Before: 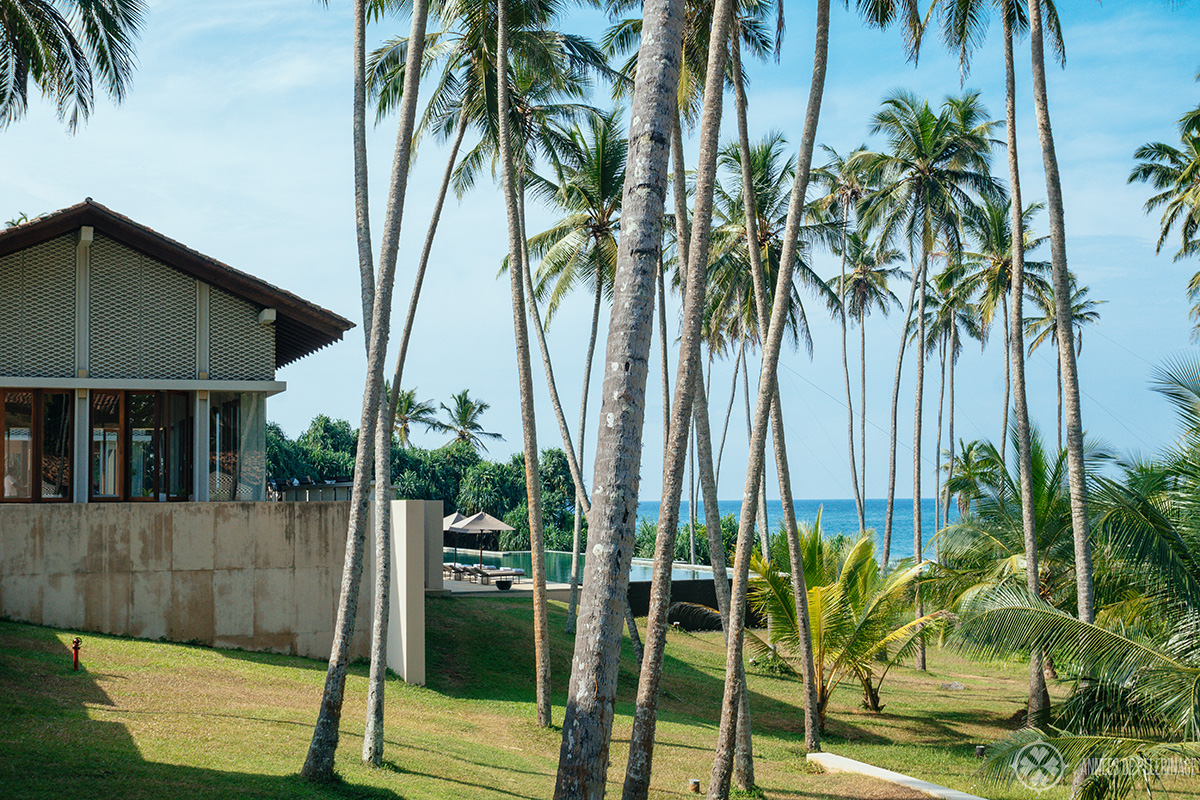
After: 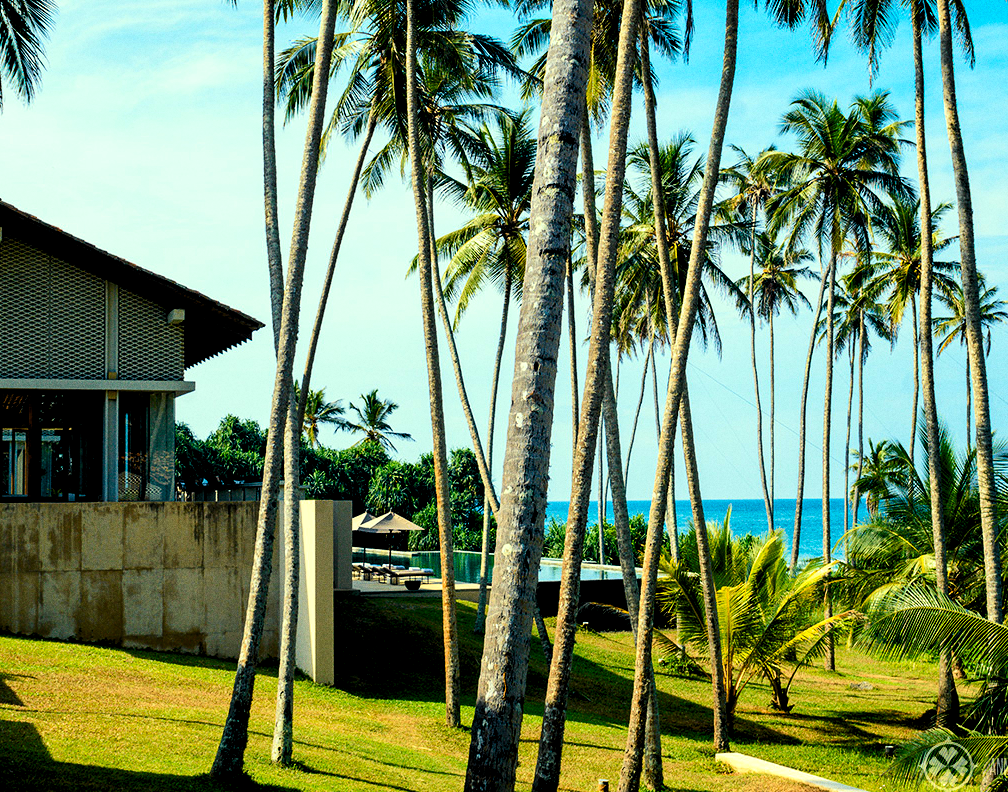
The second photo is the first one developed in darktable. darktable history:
grain: coarseness 0.09 ISO
tone curve: curves: ch0 [(0, 0.021) (0.148, 0.076) (0.232, 0.191) (0.398, 0.423) (0.572, 0.672) (0.705, 0.812) (0.877, 0.931) (0.99, 0.987)]; ch1 [(0, 0) (0.377, 0.325) (0.493, 0.486) (0.508, 0.502) (0.515, 0.514) (0.554, 0.586) (0.623, 0.658) (0.701, 0.704) (0.778, 0.751) (1, 1)]; ch2 [(0, 0) (0.431, 0.398) (0.485, 0.486) (0.495, 0.498) (0.511, 0.507) (0.58, 0.66) (0.679, 0.757) (0.749, 0.829) (1, 0.991)], color space Lab, independent channels
shadows and highlights: shadows 25, highlights -25
color balance rgb: shadows lift › chroma 3%, shadows lift › hue 240.84°, highlights gain › chroma 3%, highlights gain › hue 73.2°, global offset › luminance -0.5%, perceptual saturation grading › global saturation 20%, perceptual saturation grading › highlights -25%, perceptual saturation grading › shadows 50%, global vibrance 25.26%
crop: left 7.598%, right 7.873%
color correction: highlights a* -4.73, highlights b* 5.06, saturation 0.97
levels: levels [0.101, 0.578, 0.953]
